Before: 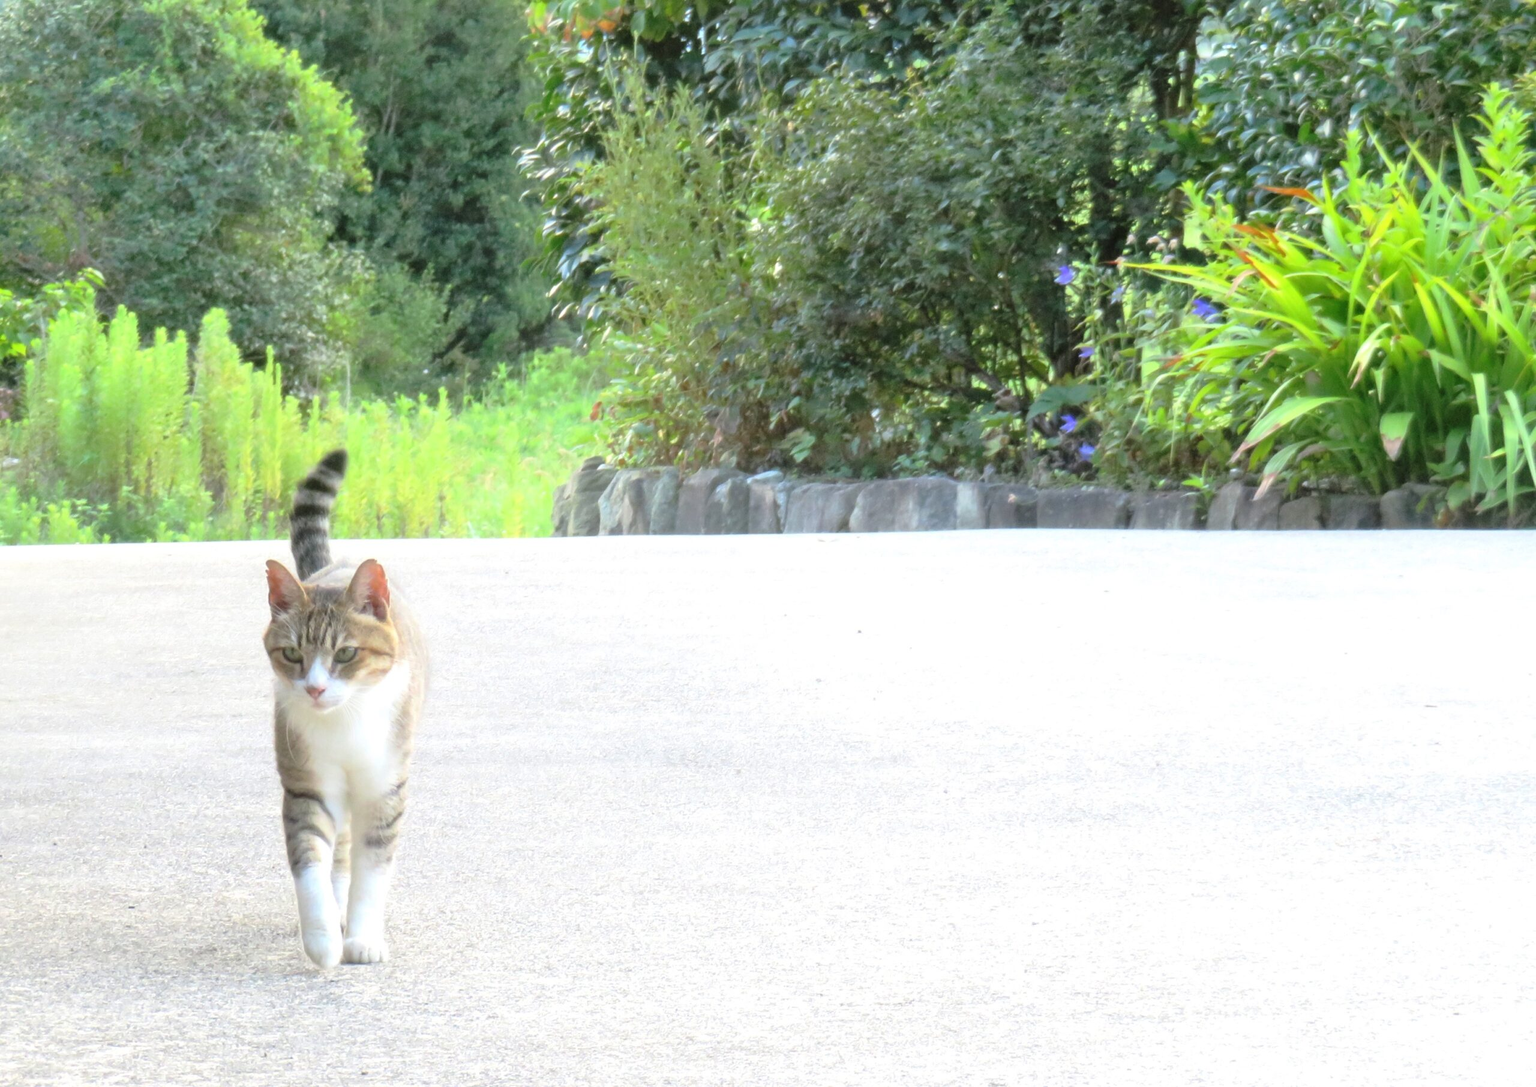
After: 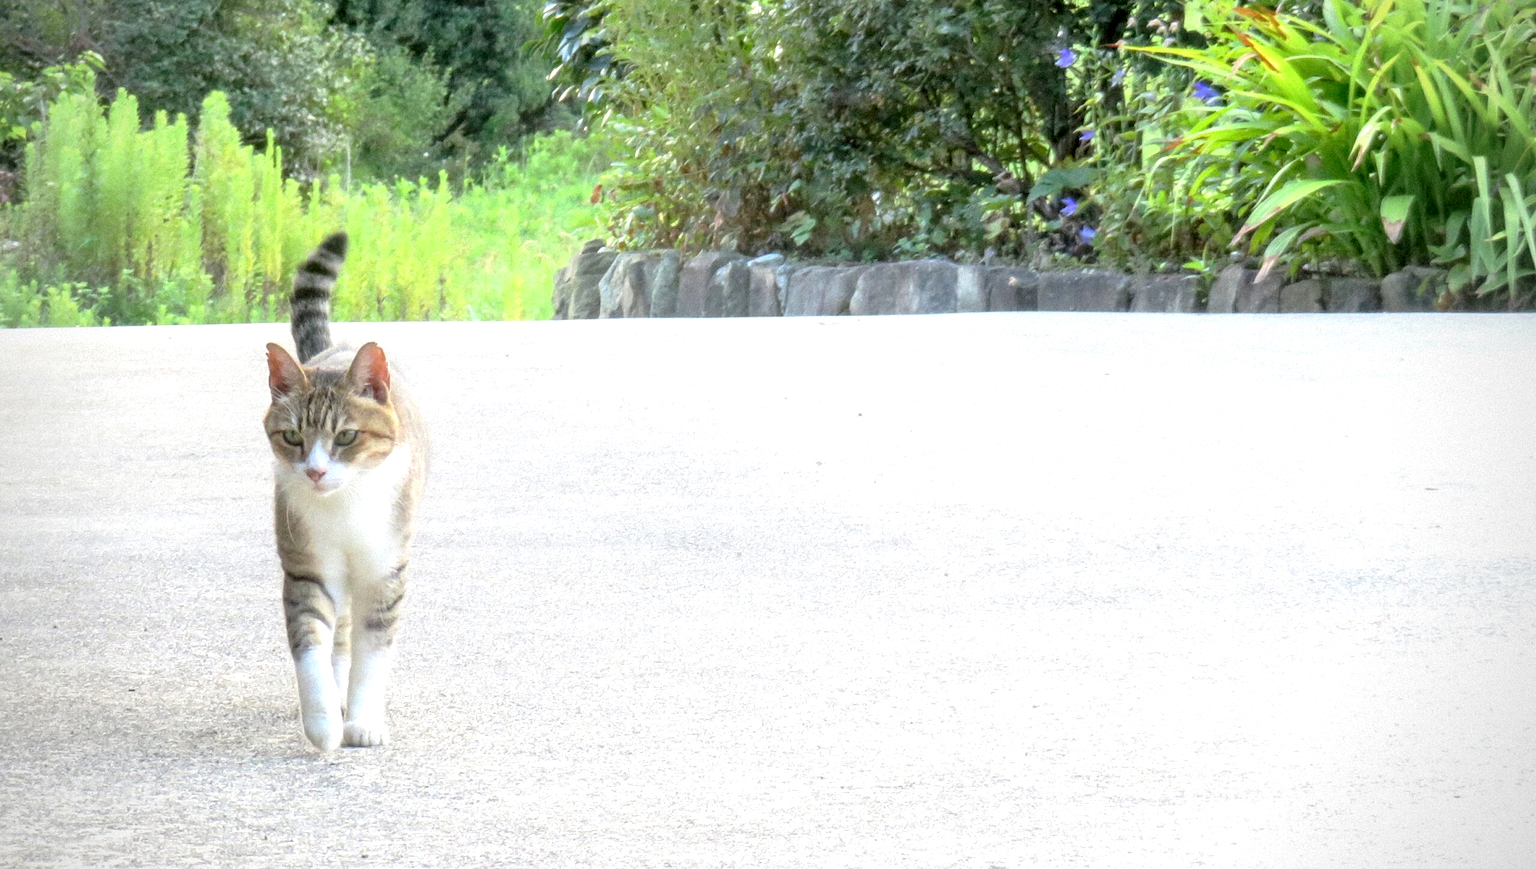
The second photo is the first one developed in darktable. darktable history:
local contrast: on, module defaults
sharpen: amount 0.2
exposure: black level correction 0.01, exposure 0.011 EV, compensate highlight preservation false
grain: mid-tones bias 0%
shadows and highlights: shadows 12, white point adjustment 1.2, highlights -0.36, soften with gaussian
crop and rotate: top 19.998%
vignetting: on, module defaults
